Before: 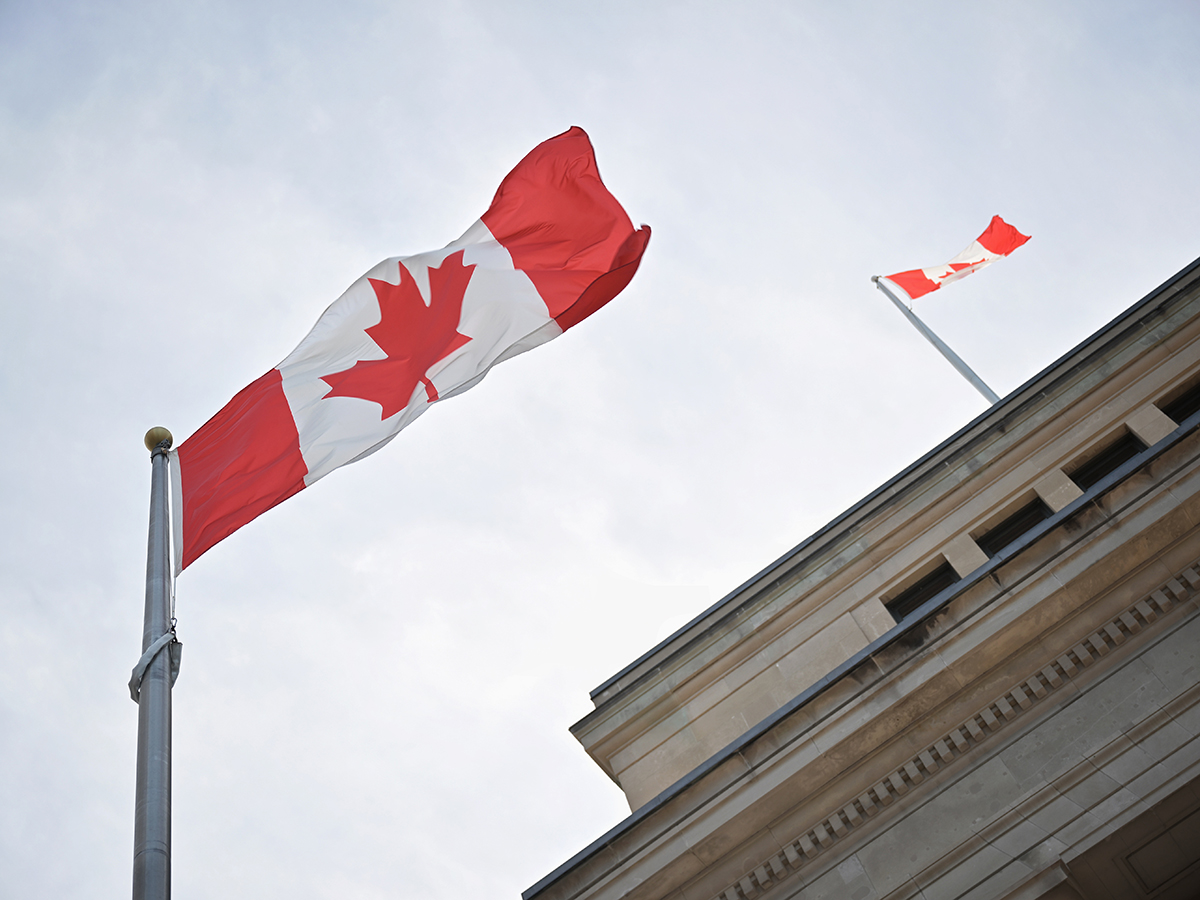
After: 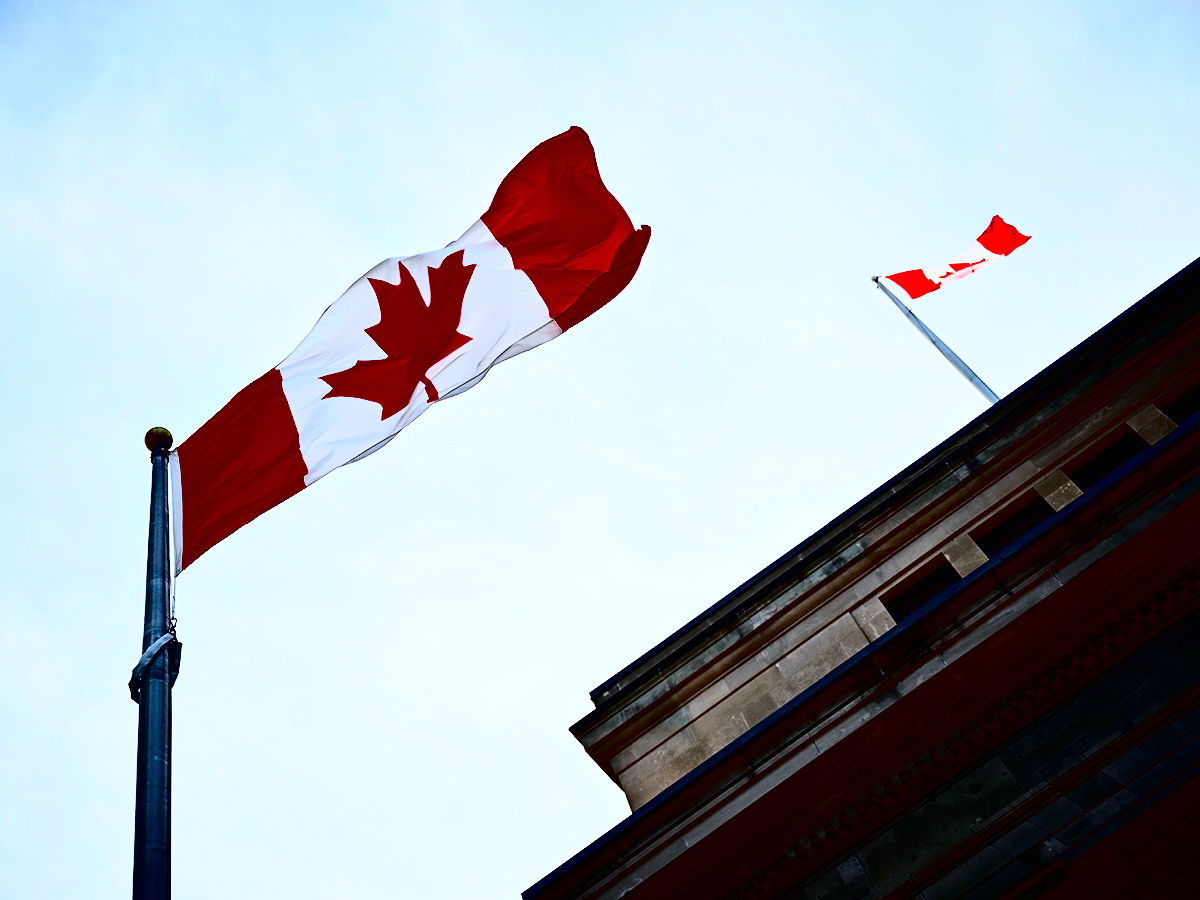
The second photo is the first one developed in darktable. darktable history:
exposure: black level correction 0.001, compensate highlight preservation false
white balance: red 0.976, blue 1.04
tone equalizer: on, module defaults
contrast brightness saturation: contrast 0.77, brightness -1, saturation 1
color balance: output saturation 110%
